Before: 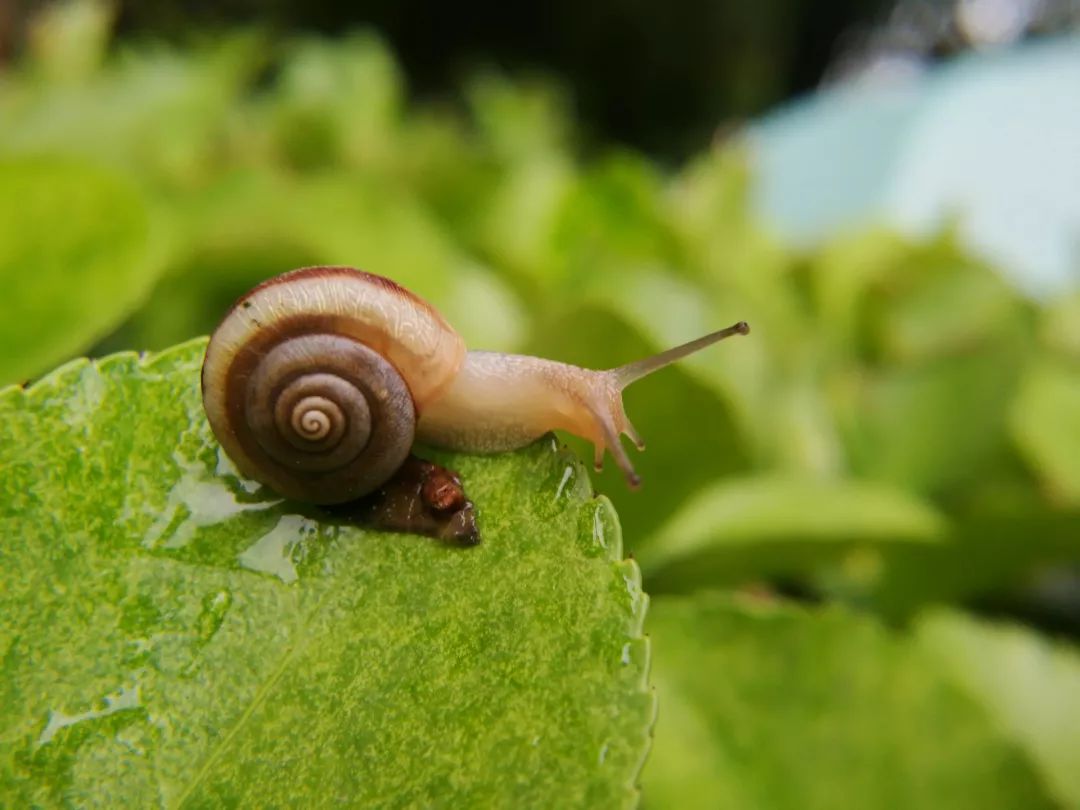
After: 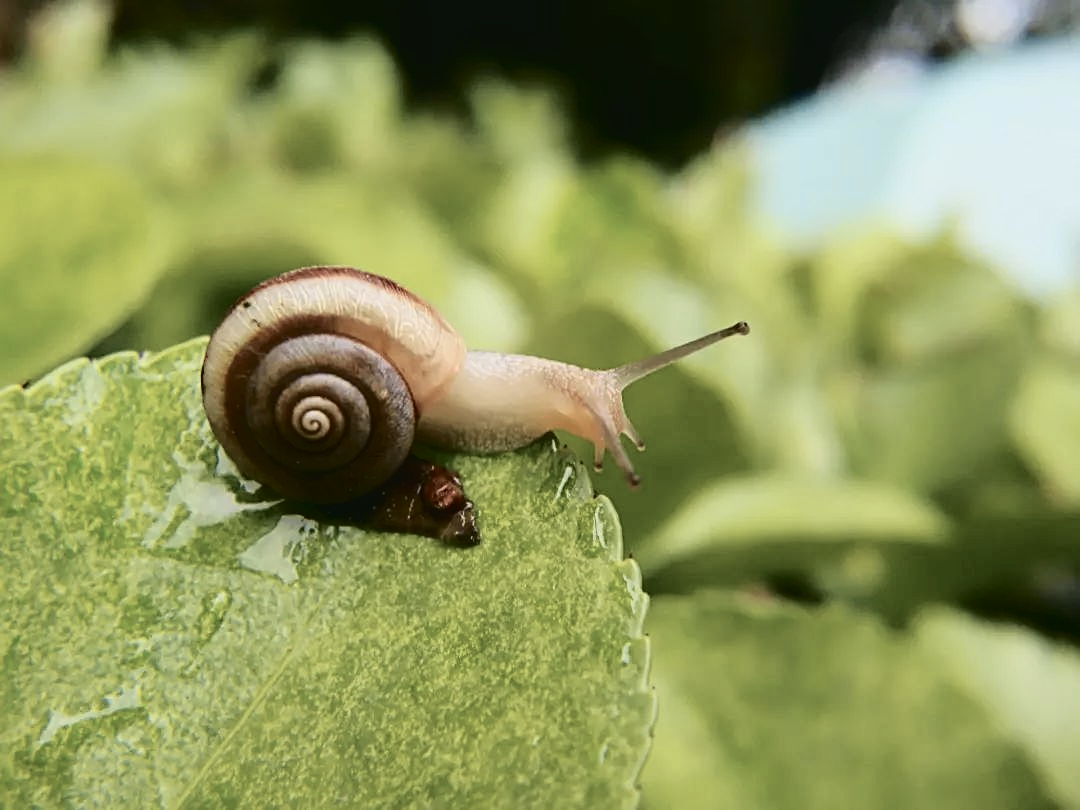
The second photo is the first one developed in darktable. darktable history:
tone curve: curves: ch0 [(0, 0.032) (0.078, 0.052) (0.236, 0.168) (0.43, 0.472) (0.508, 0.566) (0.66, 0.754) (0.79, 0.883) (0.994, 0.974)]; ch1 [(0, 0) (0.161, 0.092) (0.35, 0.33) (0.379, 0.401) (0.456, 0.456) (0.508, 0.501) (0.547, 0.531) (0.573, 0.563) (0.625, 0.602) (0.718, 0.734) (1, 1)]; ch2 [(0, 0) (0.369, 0.427) (0.44, 0.434) (0.502, 0.501) (0.54, 0.537) (0.586, 0.59) (0.621, 0.604) (1, 1)], color space Lab, independent channels, preserve colors none
sharpen: on, module defaults
color correction: highlights b* 0, saturation 0.845
